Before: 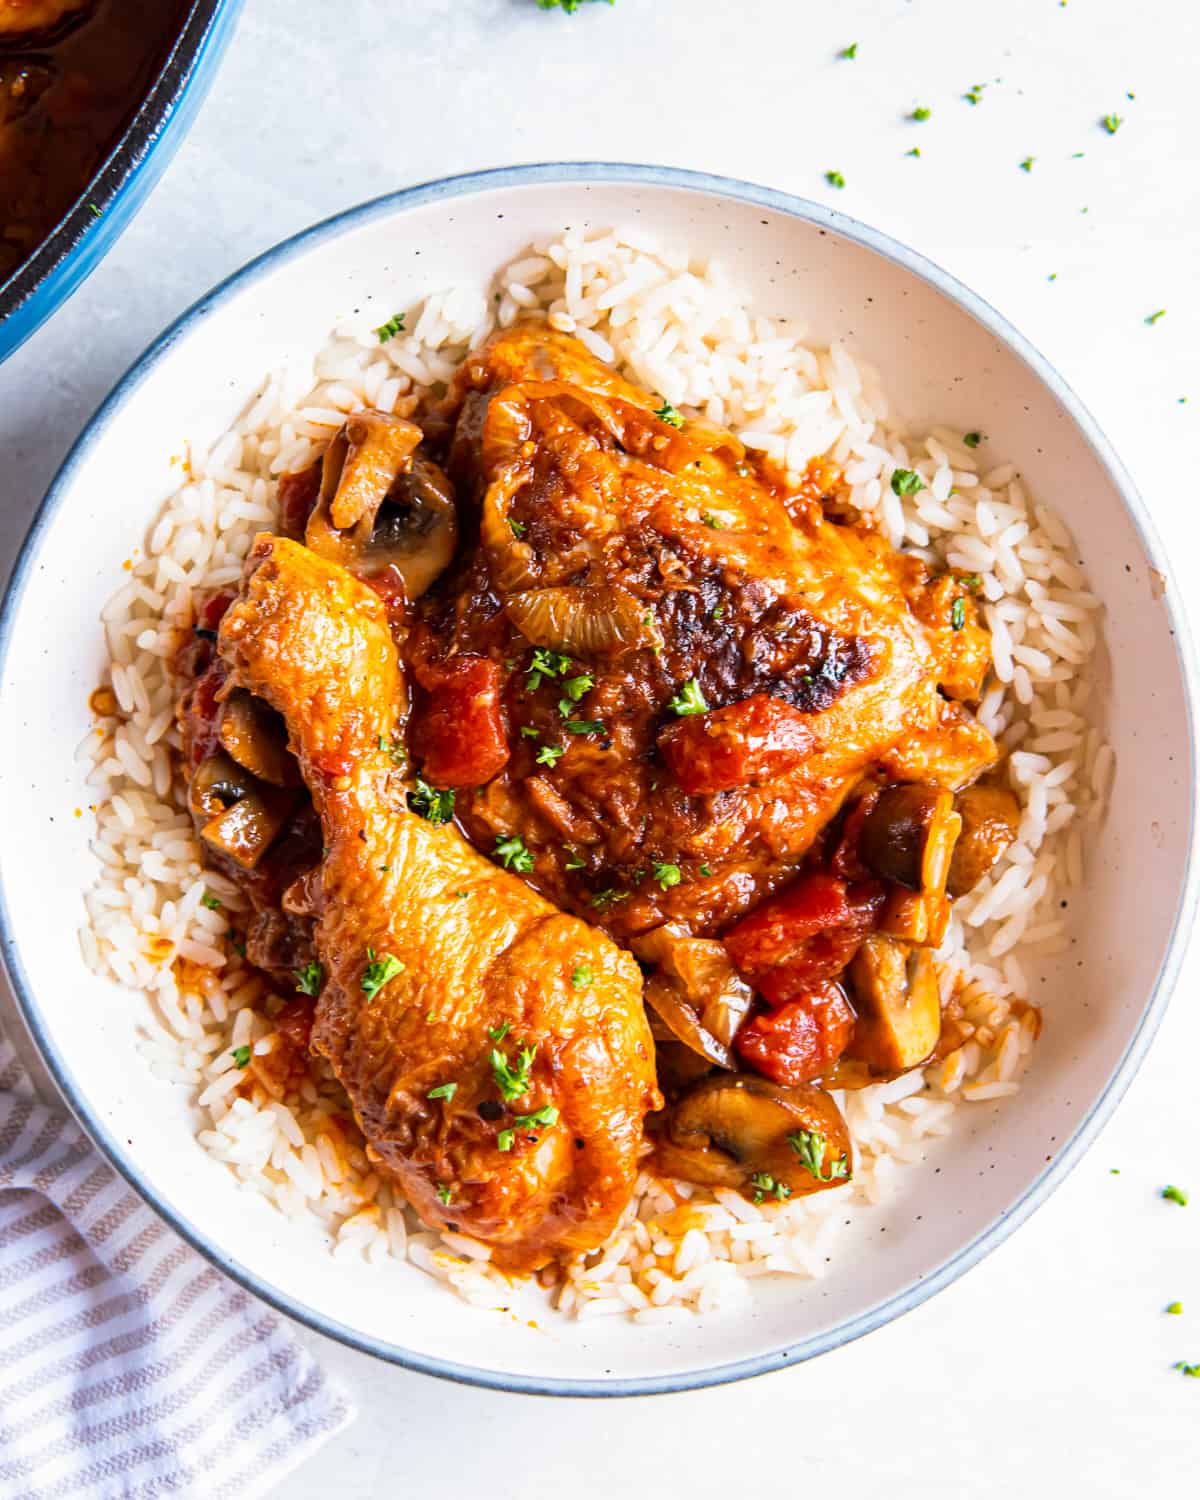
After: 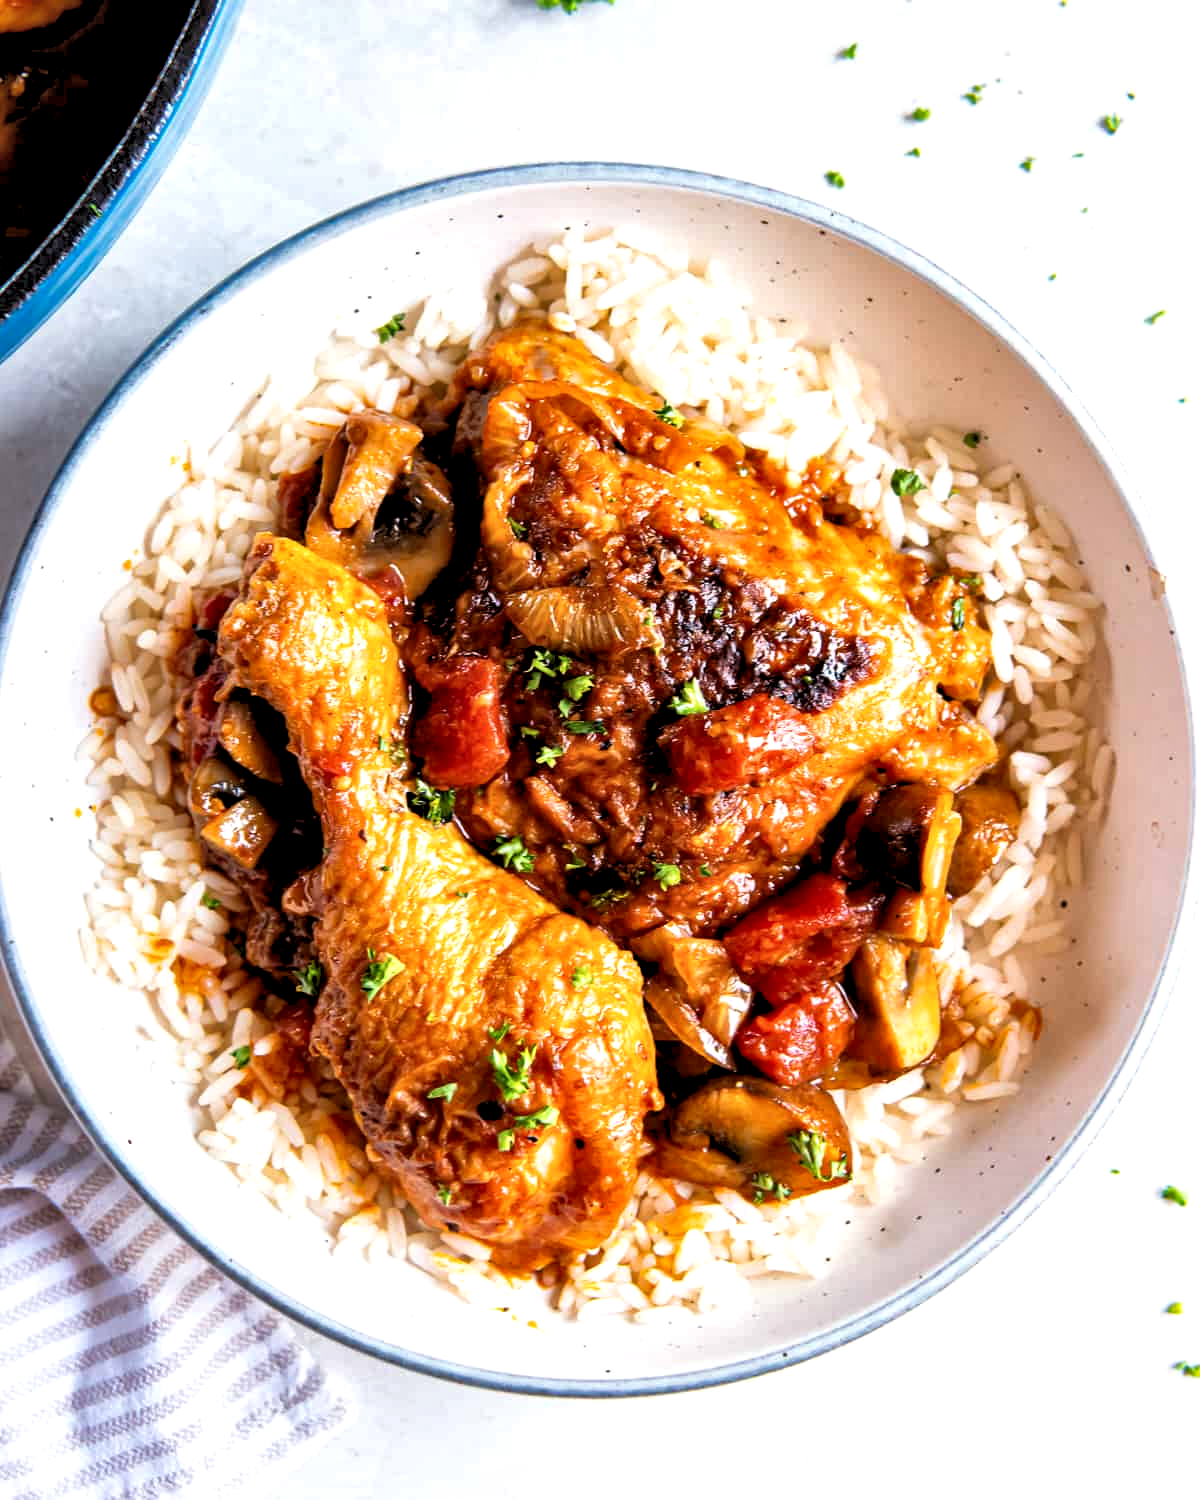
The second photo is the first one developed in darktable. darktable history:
base curve: curves: ch0 [(0, 0) (0.303, 0.277) (1, 1)]
local contrast: mode bilateral grid, contrast 25, coarseness 60, detail 151%, midtone range 0.2
rgb levels: levels [[0.013, 0.434, 0.89], [0, 0.5, 1], [0, 0.5, 1]]
